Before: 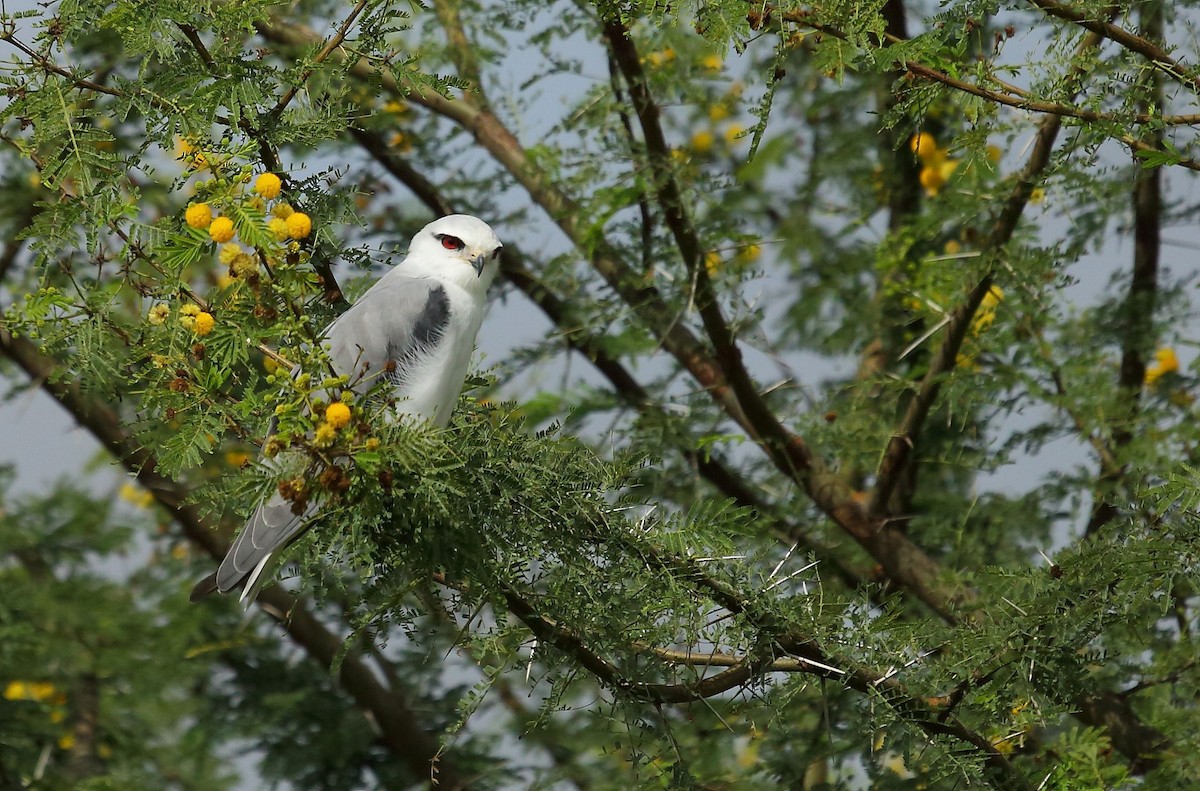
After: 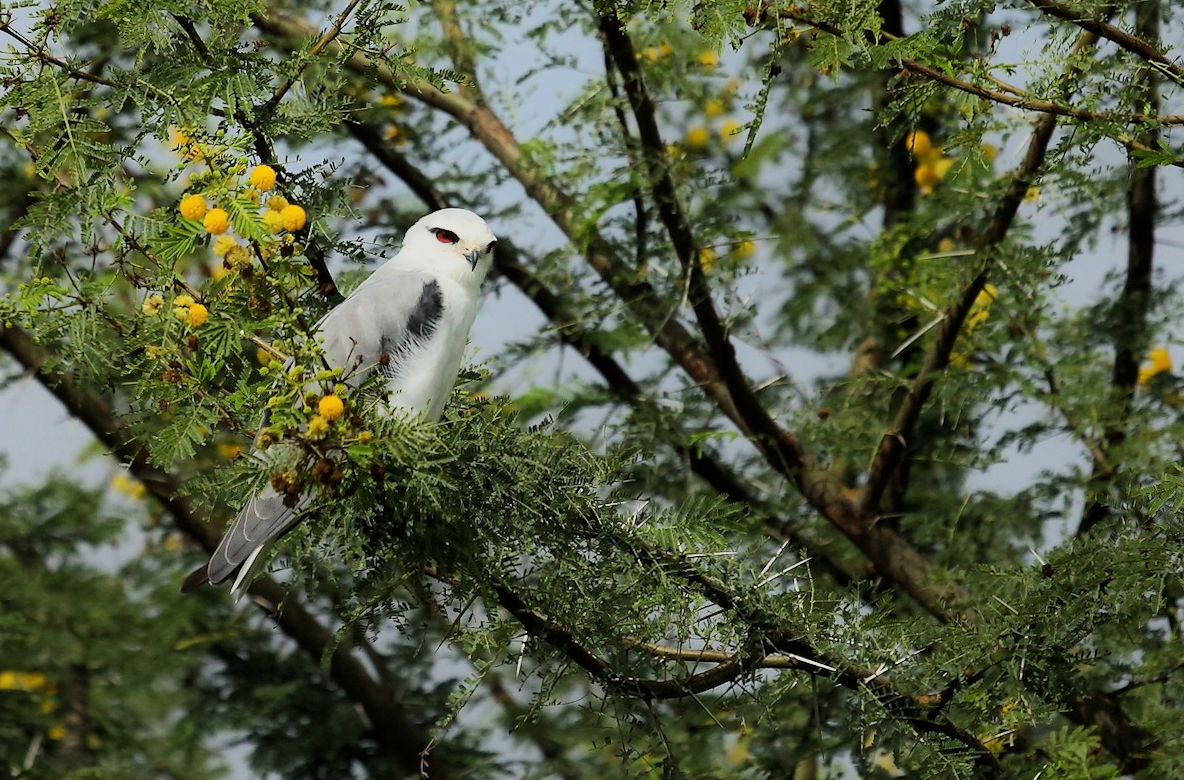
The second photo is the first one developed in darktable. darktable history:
crop and rotate: angle -0.5°
filmic rgb: black relative exposure -7.65 EV, white relative exposure 4.56 EV, hardness 3.61, color science v6 (2022)
tone equalizer: -8 EV 0.001 EV, -7 EV -0.002 EV, -6 EV 0.002 EV, -5 EV -0.03 EV, -4 EV -0.116 EV, -3 EV -0.169 EV, -2 EV 0.24 EV, -1 EV 0.702 EV, +0 EV 0.493 EV
